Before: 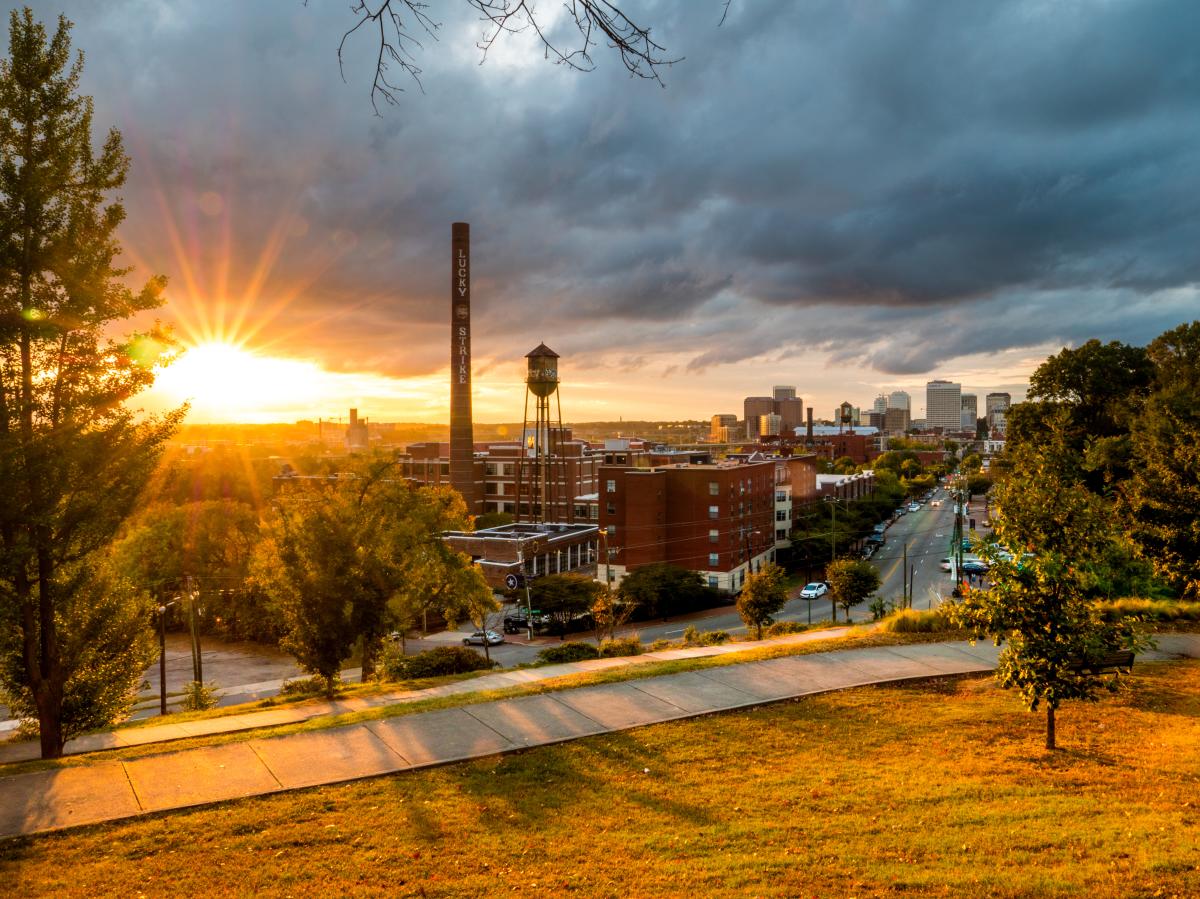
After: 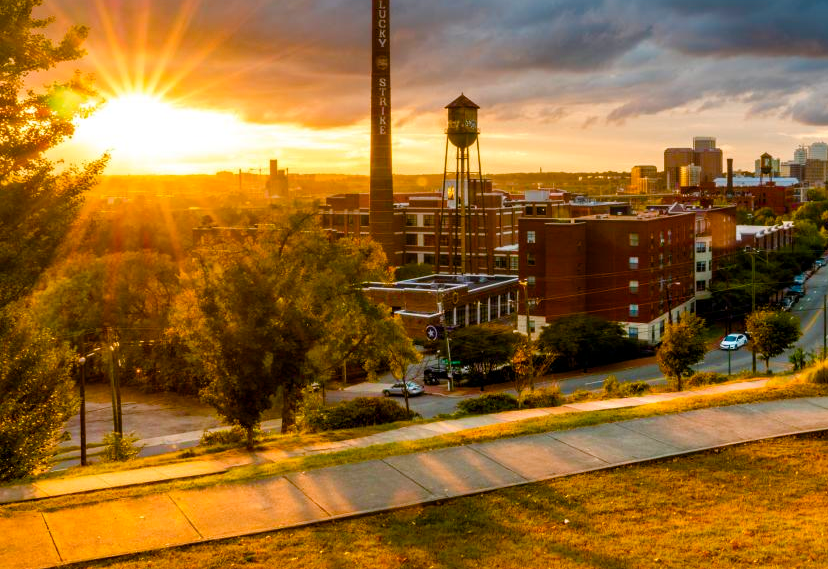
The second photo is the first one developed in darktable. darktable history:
crop: left 6.694%, top 27.699%, right 24.225%, bottom 8.915%
color balance rgb: shadows lift › chroma 1.028%, shadows lift › hue 216.22°, perceptual saturation grading › global saturation 20%, perceptual saturation grading › highlights -25.203%, perceptual saturation grading › shadows 49.318%, global vibrance 30.239%
